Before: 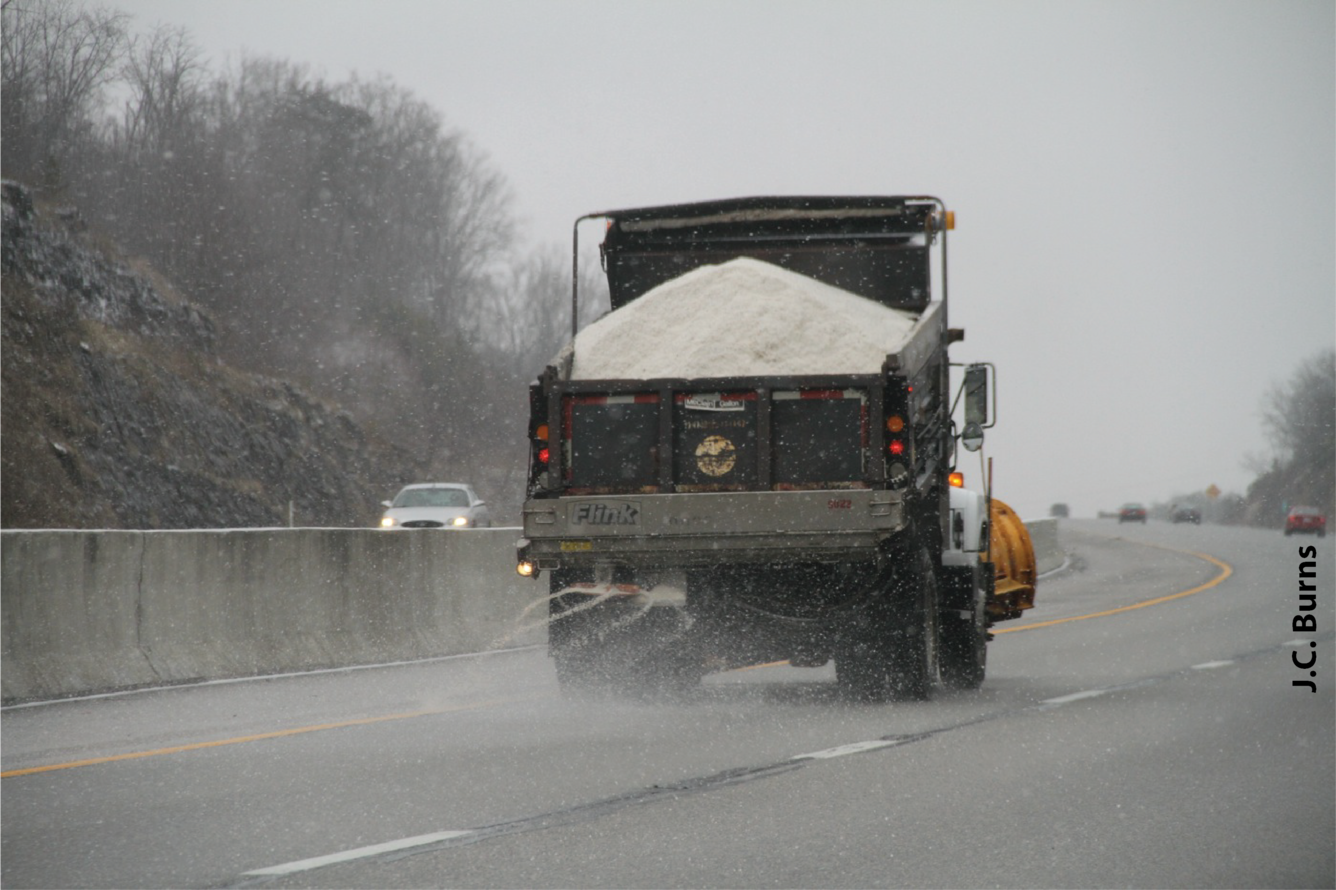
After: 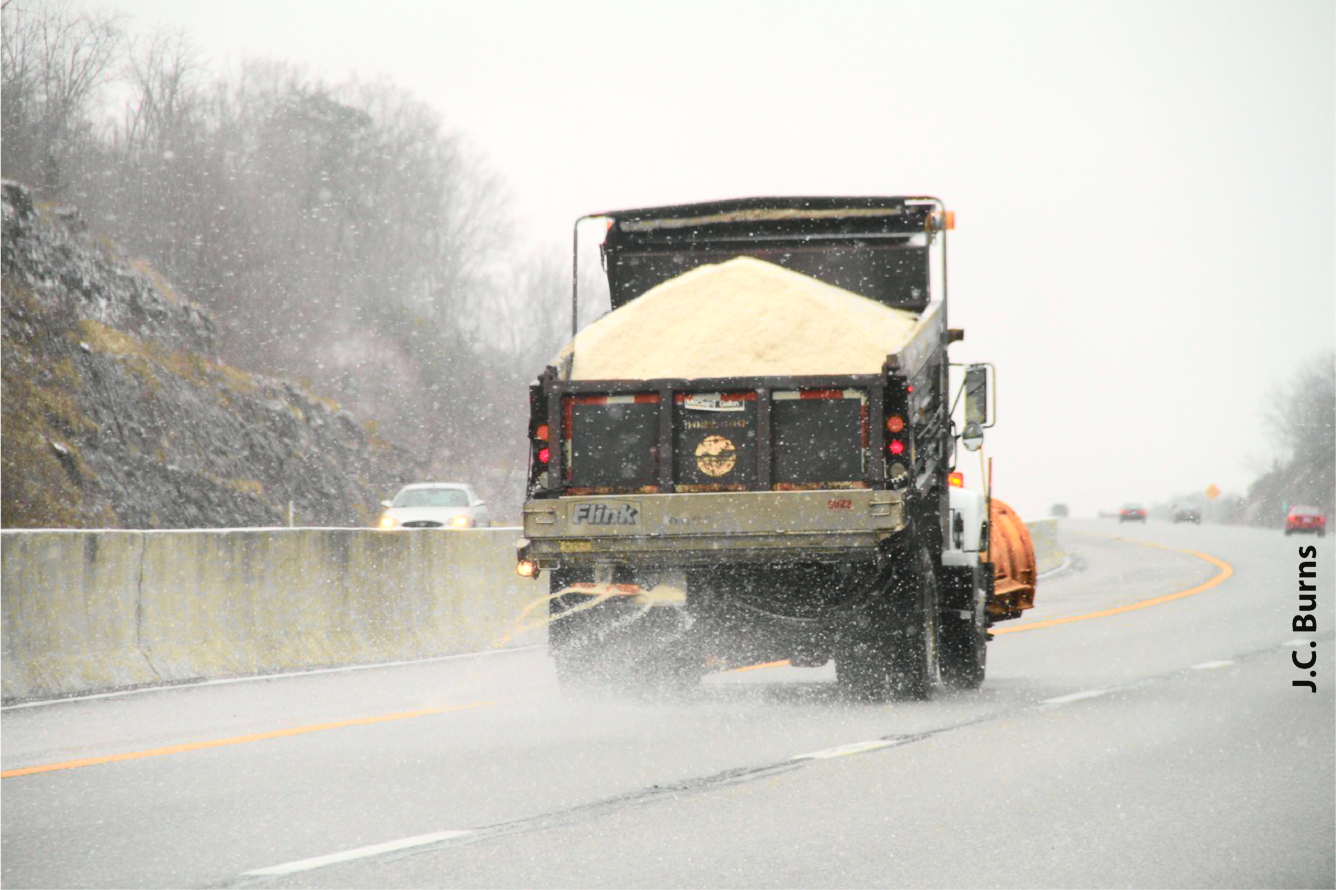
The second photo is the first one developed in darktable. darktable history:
color balance rgb: shadows lift › chroma 2%, shadows lift › hue 50°, power › hue 60°, highlights gain › chroma 1%, highlights gain › hue 60°, global offset › luminance 0.25%, global vibrance 30%
exposure: black level correction 0, exposure 0.9 EV, compensate exposure bias true, compensate highlight preservation false
tone curve: curves: ch0 [(0, 0.039) (0.113, 0.081) (0.204, 0.204) (0.498, 0.608) (0.709, 0.819) (0.984, 0.961)]; ch1 [(0, 0) (0.172, 0.123) (0.317, 0.272) (0.414, 0.382) (0.476, 0.479) (0.505, 0.501) (0.528, 0.54) (0.618, 0.647) (0.709, 0.764) (1, 1)]; ch2 [(0, 0) (0.411, 0.424) (0.492, 0.502) (0.521, 0.513) (0.537, 0.57) (0.686, 0.638) (1, 1)], color space Lab, independent channels, preserve colors none
